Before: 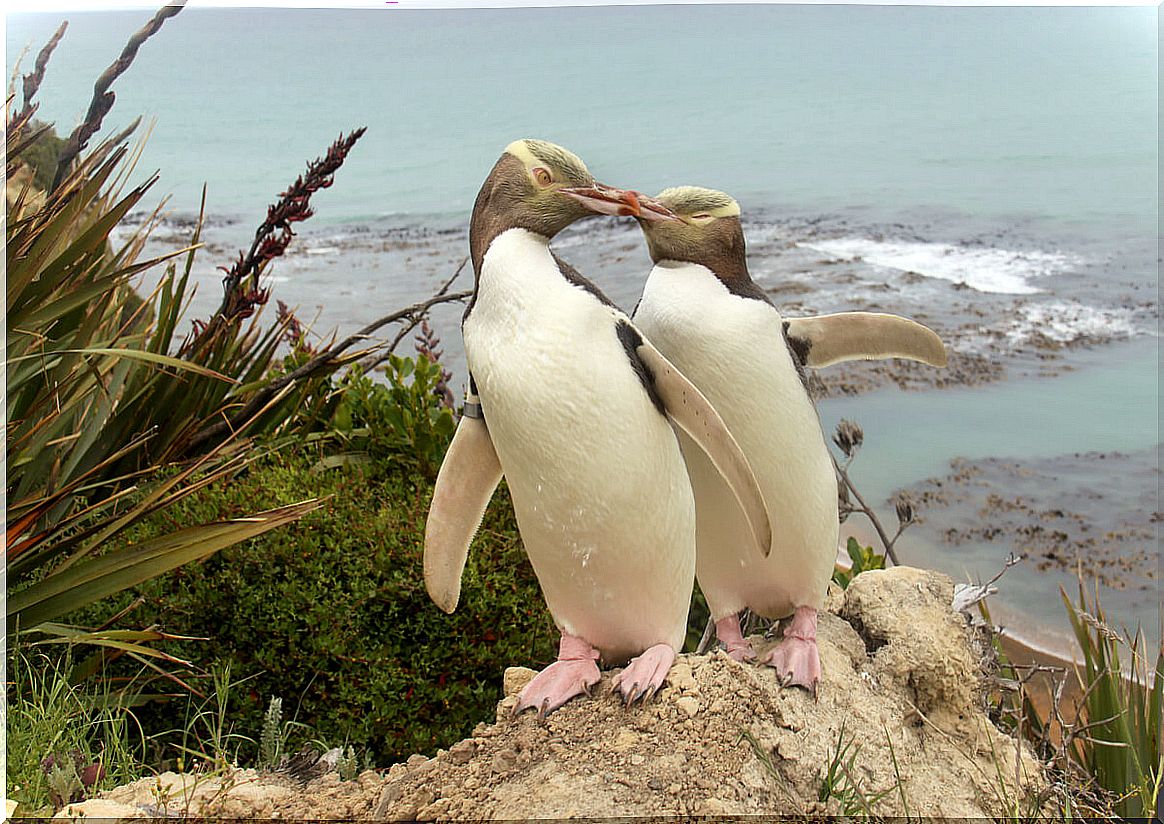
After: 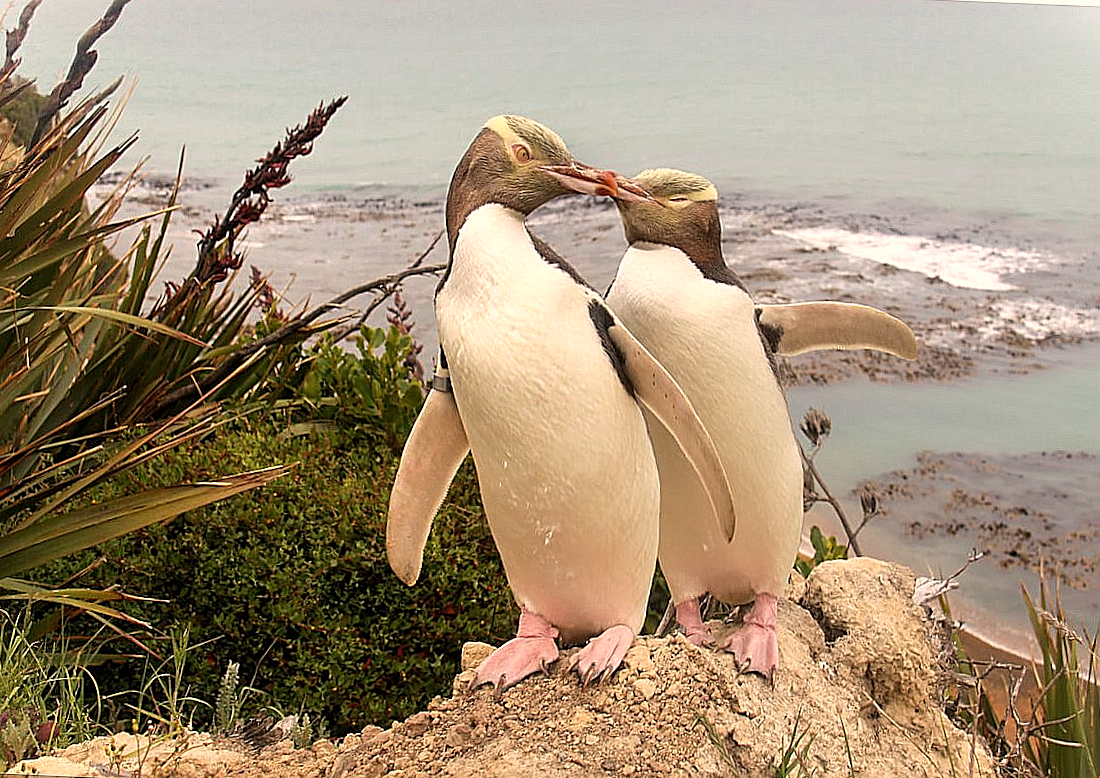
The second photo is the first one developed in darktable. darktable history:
sharpen: on, module defaults
crop and rotate: angle -2.38°
white balance: red 1.127, blue 0.943
color balance rgb: on, module defaults
